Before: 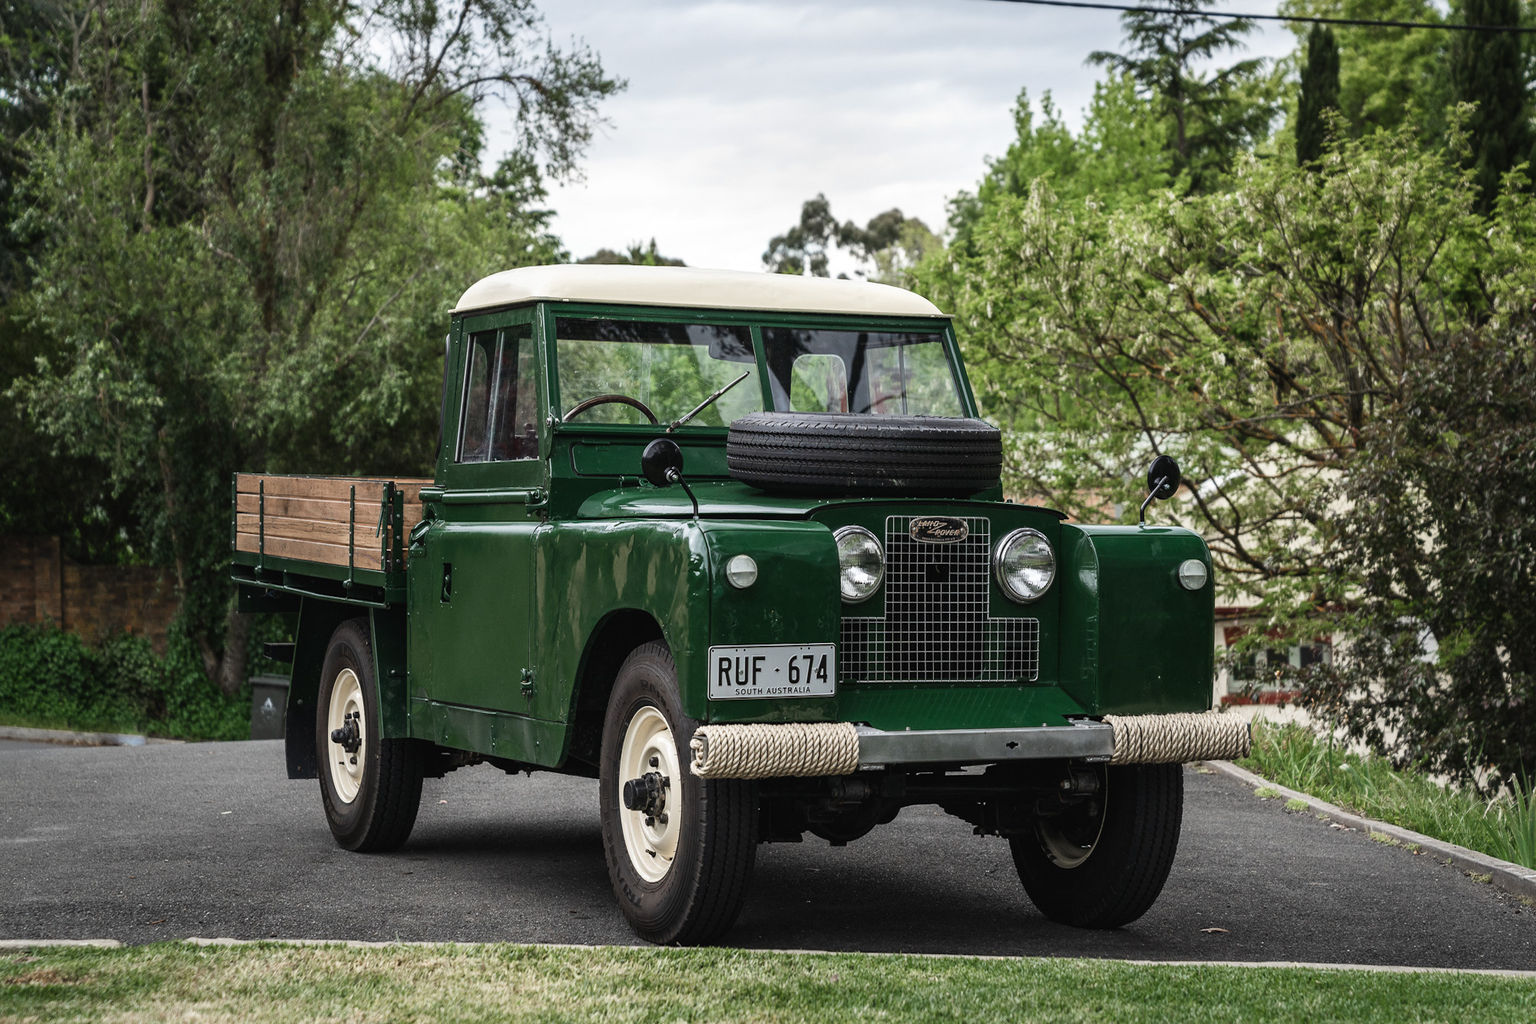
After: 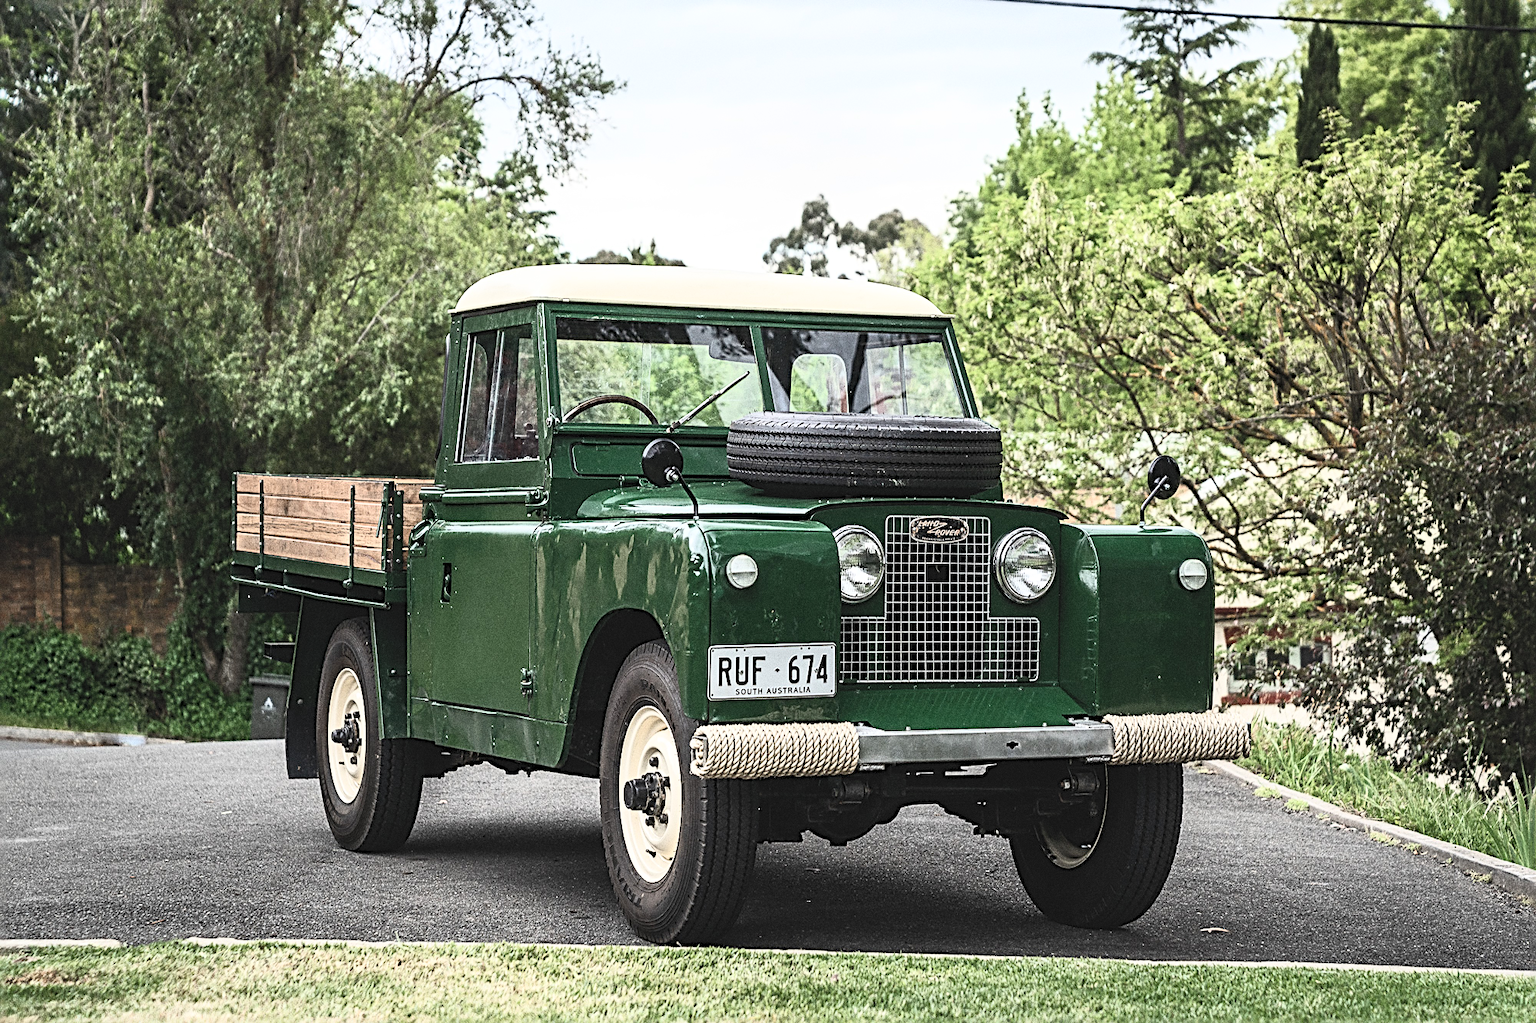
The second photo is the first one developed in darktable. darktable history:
contrast brightness saturation: contrast 0.39, brightness 0.53
grain: coarseness 0.09 ISO, strength 40%
sharpen: radius 3.025, amount 0.757
